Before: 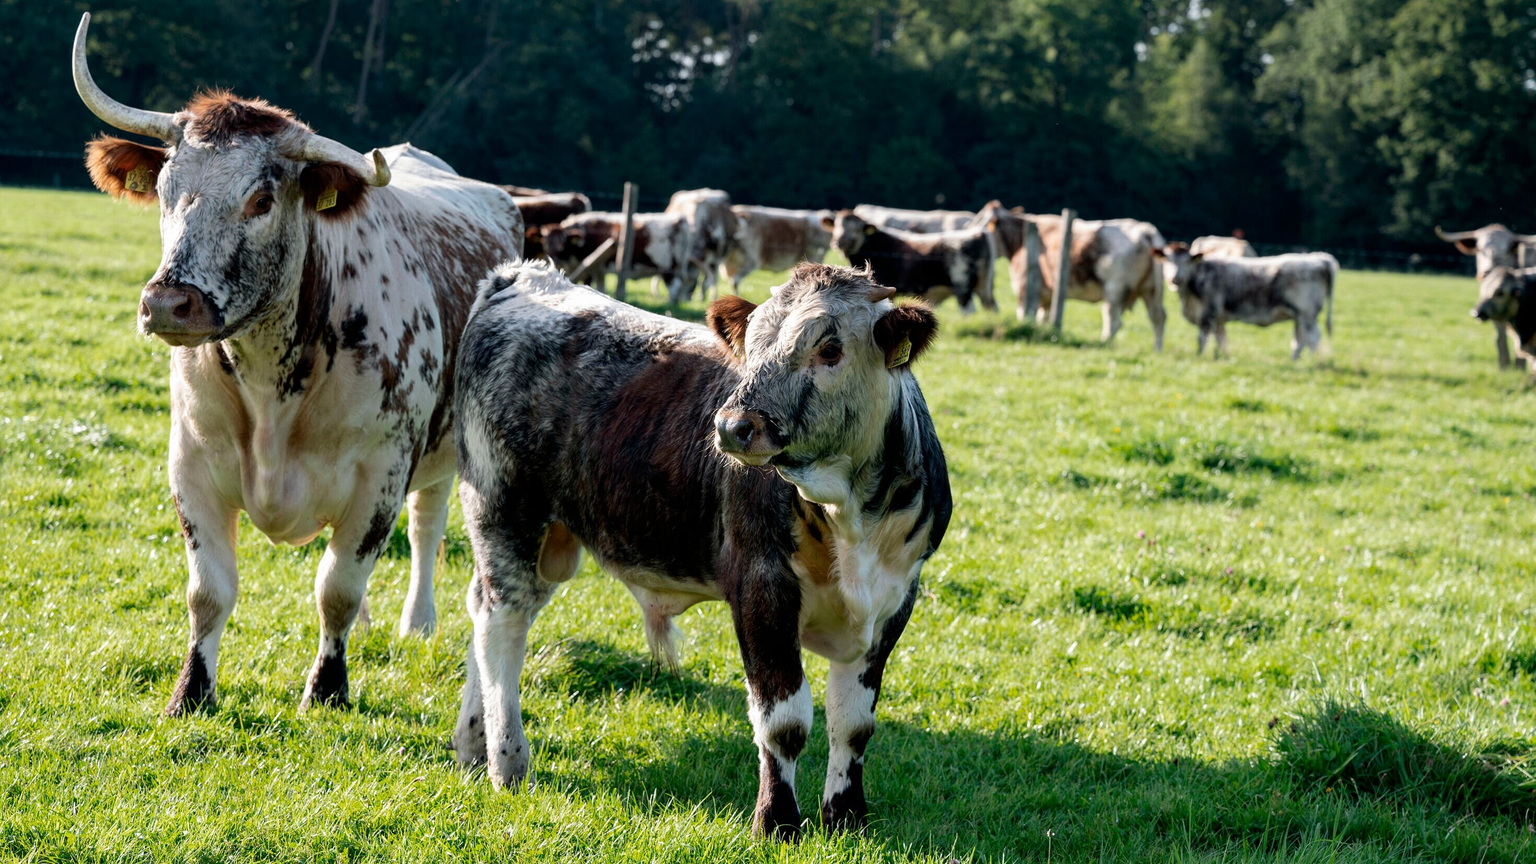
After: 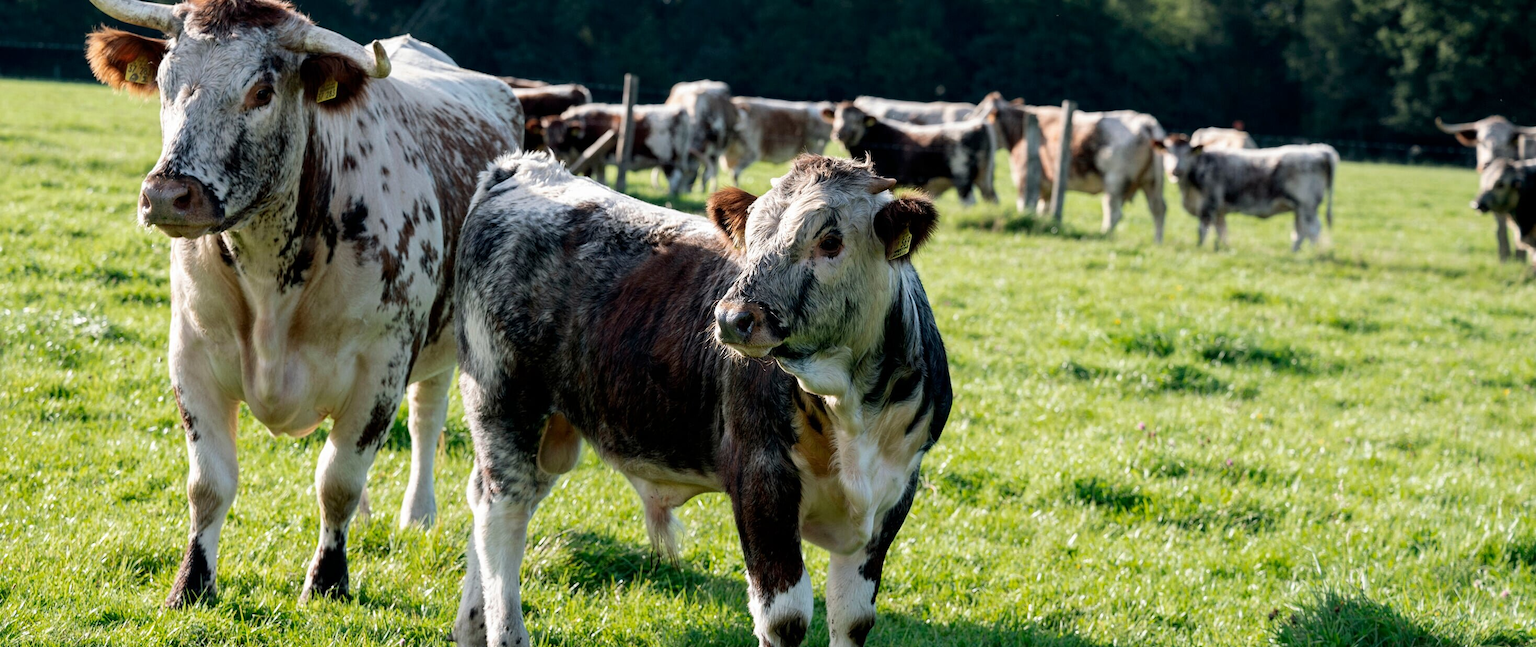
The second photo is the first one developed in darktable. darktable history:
crop and rotate: top 12.617%, bottom 12.447%
